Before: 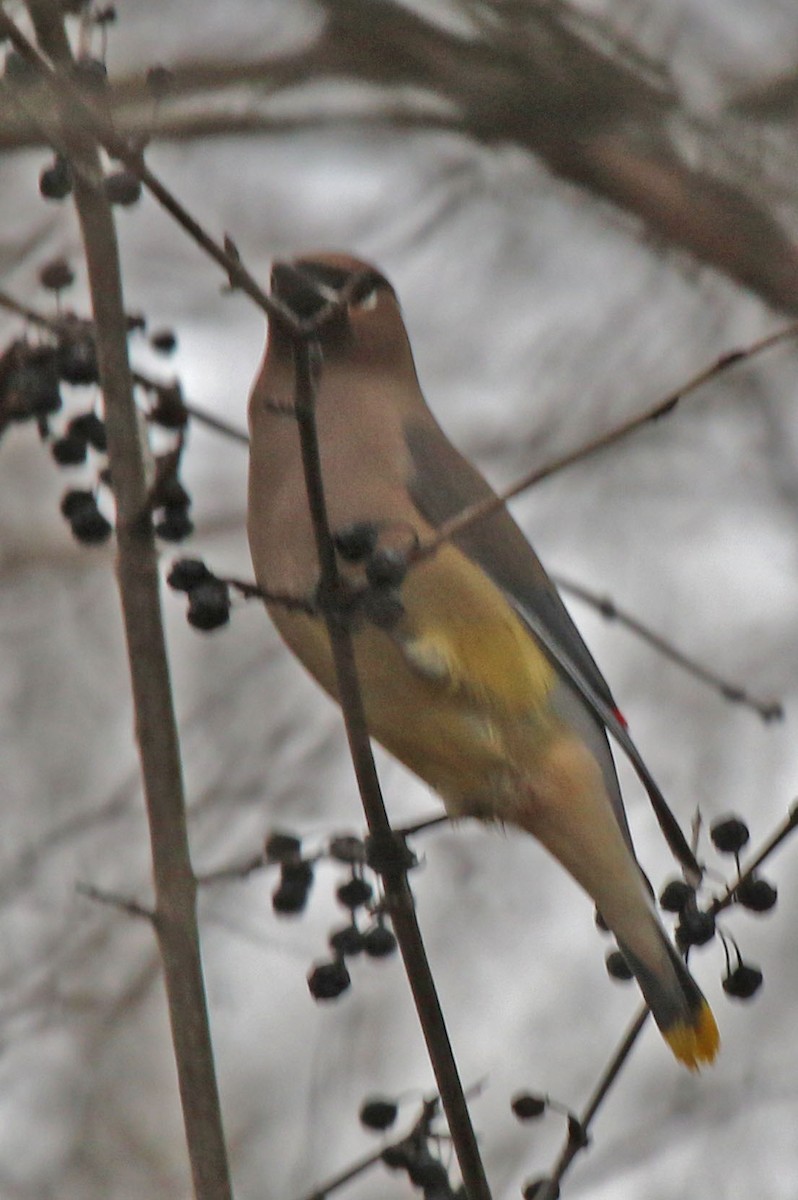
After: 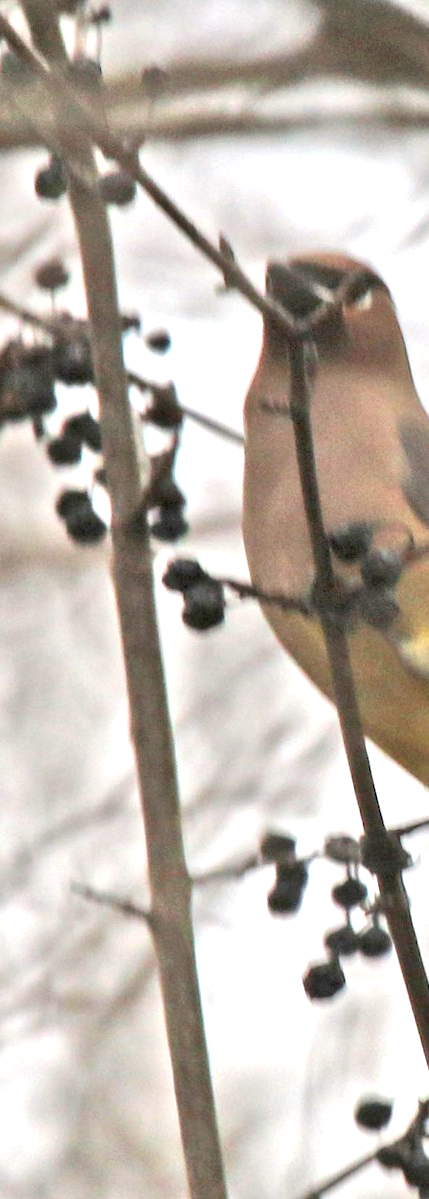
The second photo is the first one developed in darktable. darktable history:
crop: left 0.751%, right 45.445%, bottom 0.081%
exposure: black level correction 0, exposure 1.468 EV, compensate exposure bias true, compensate highlight preservation false
color balance rgb: highlights gain › chroma 0.138%, highlights gain › hue 330.8°, global offset › luminance -0.878%, perceptual saturation grading › global saturation 0.828%
